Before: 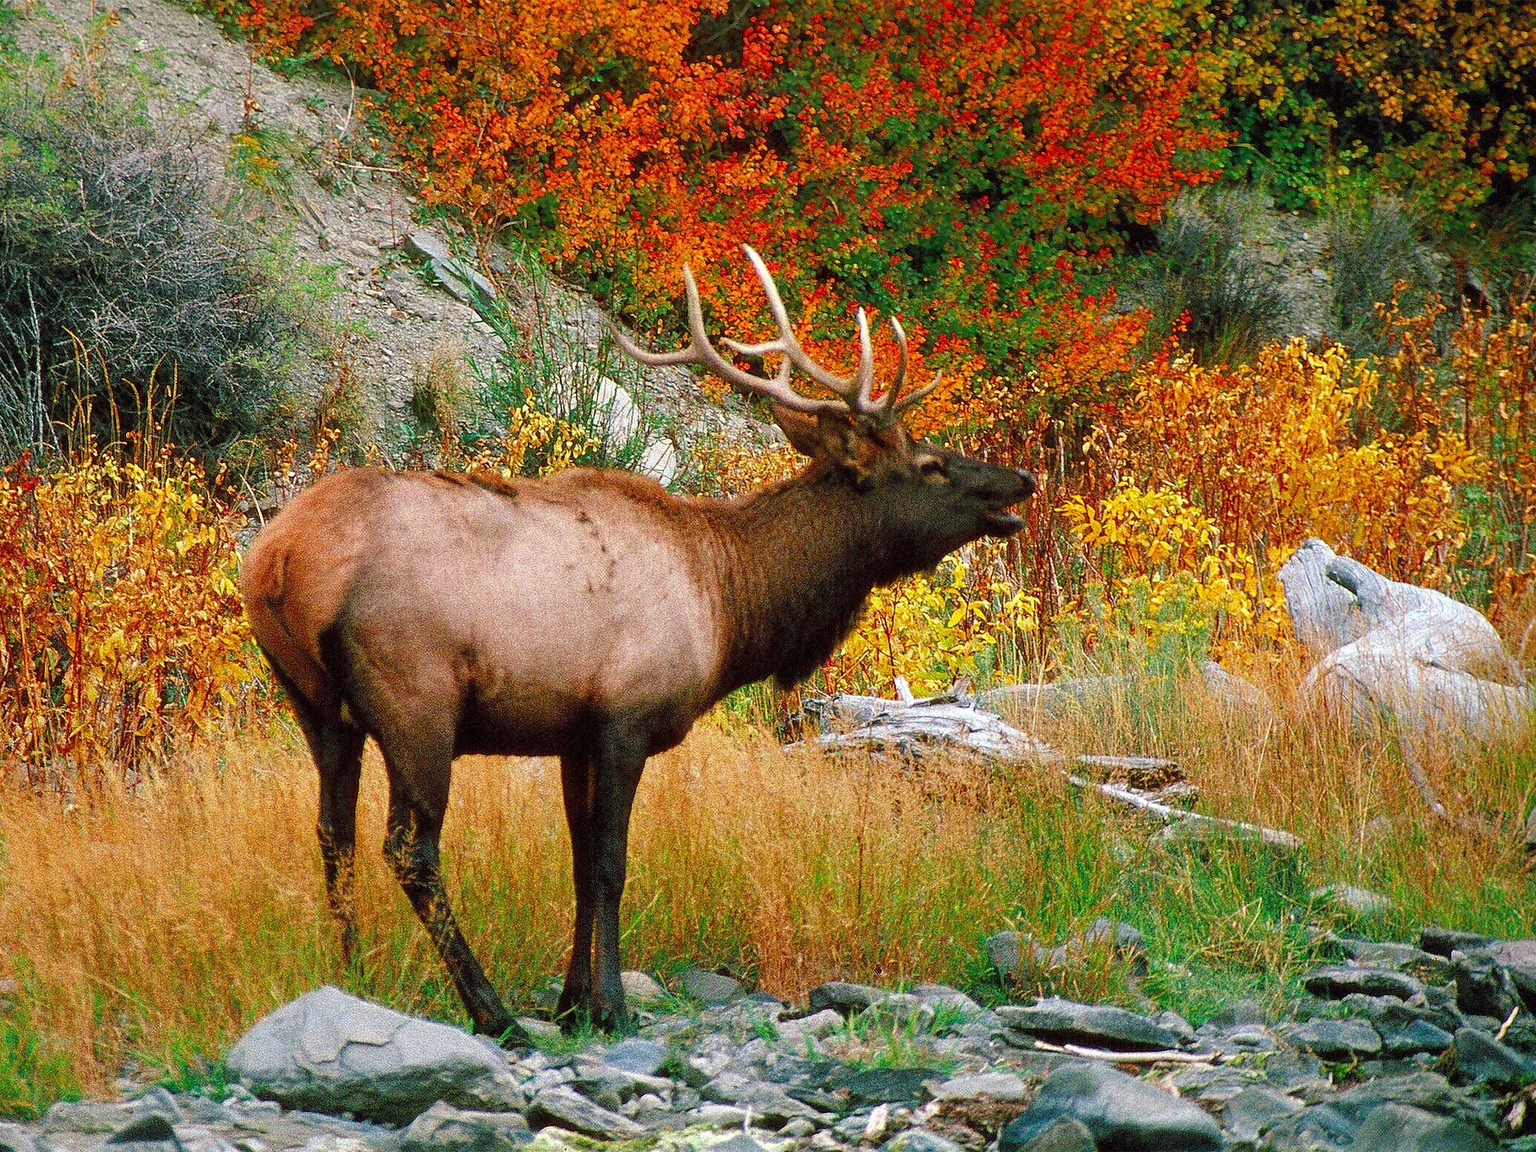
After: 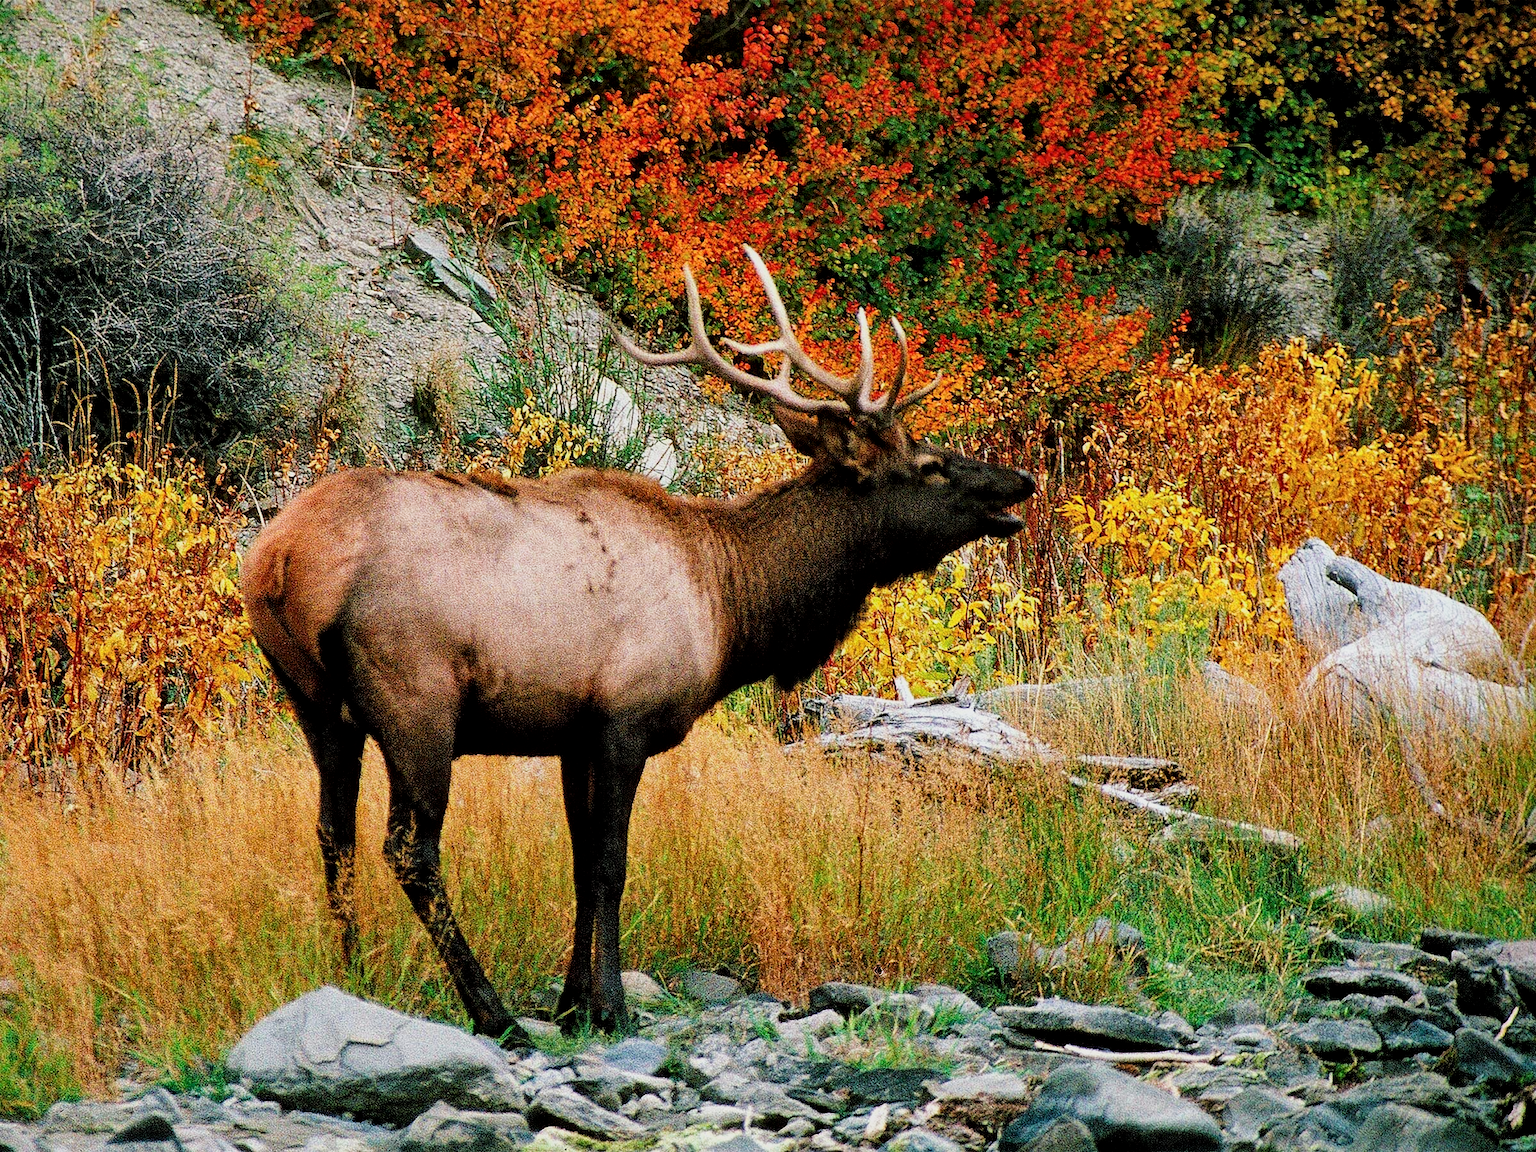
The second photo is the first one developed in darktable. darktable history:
filmic rgb: black relative exposure -5 EV, hardness 2.88, contrast 1.3, highlights saturation mix -30%
local contrast: mode bilateral grid, contrast 20, coarseness 50, detail 132%, midtone range 0.2
